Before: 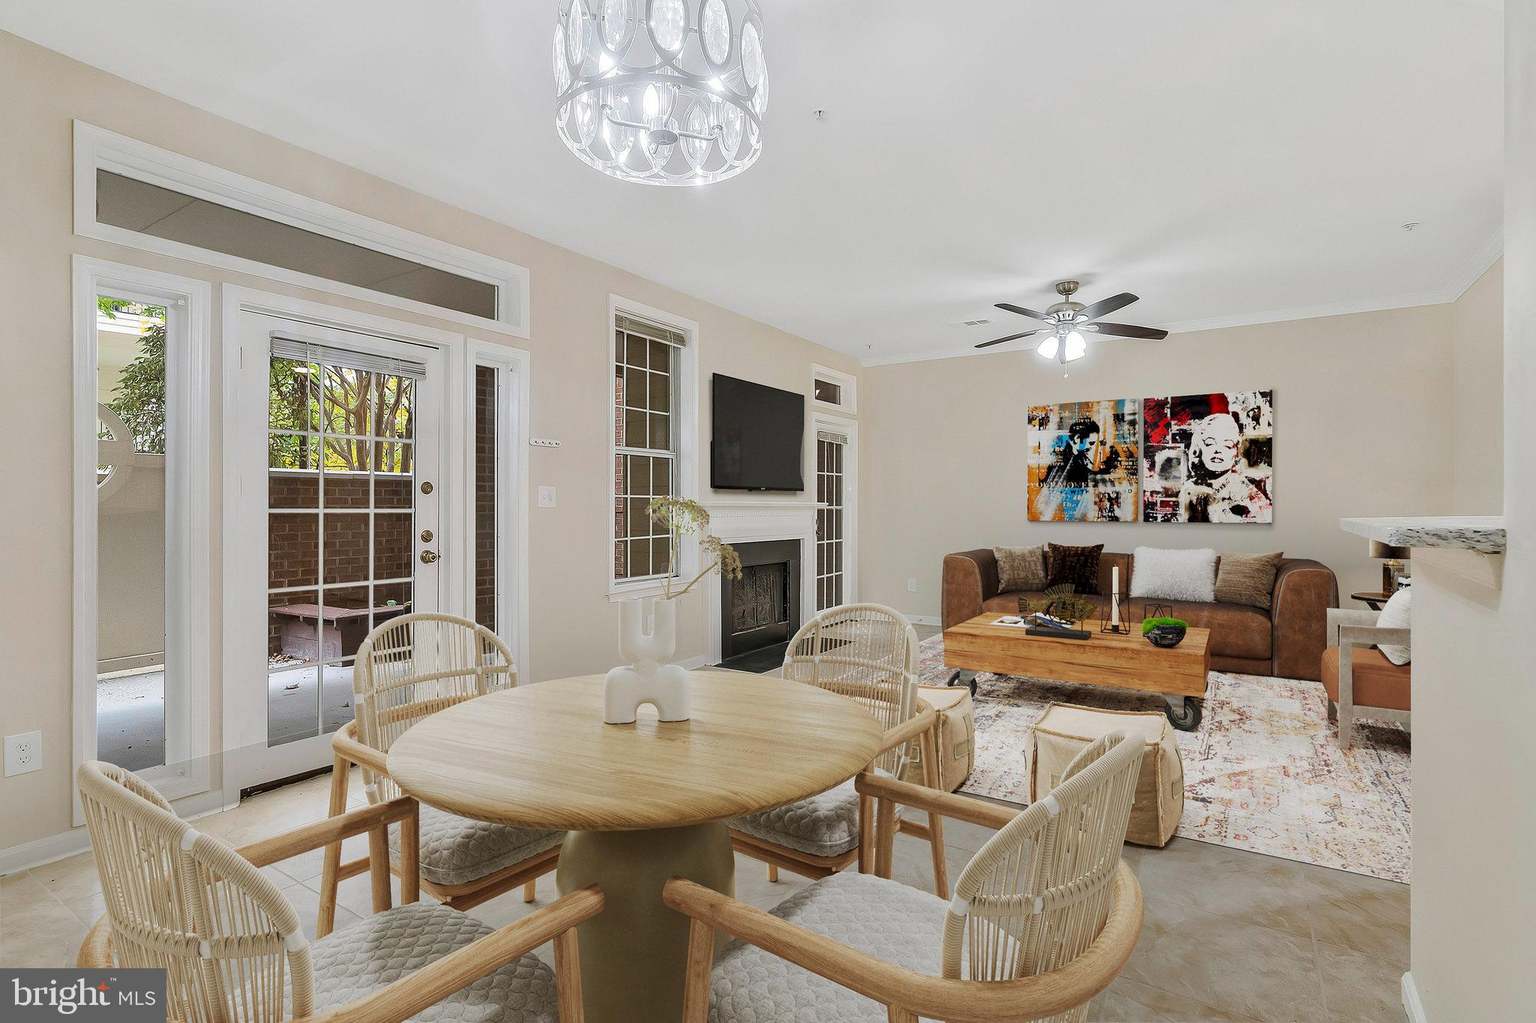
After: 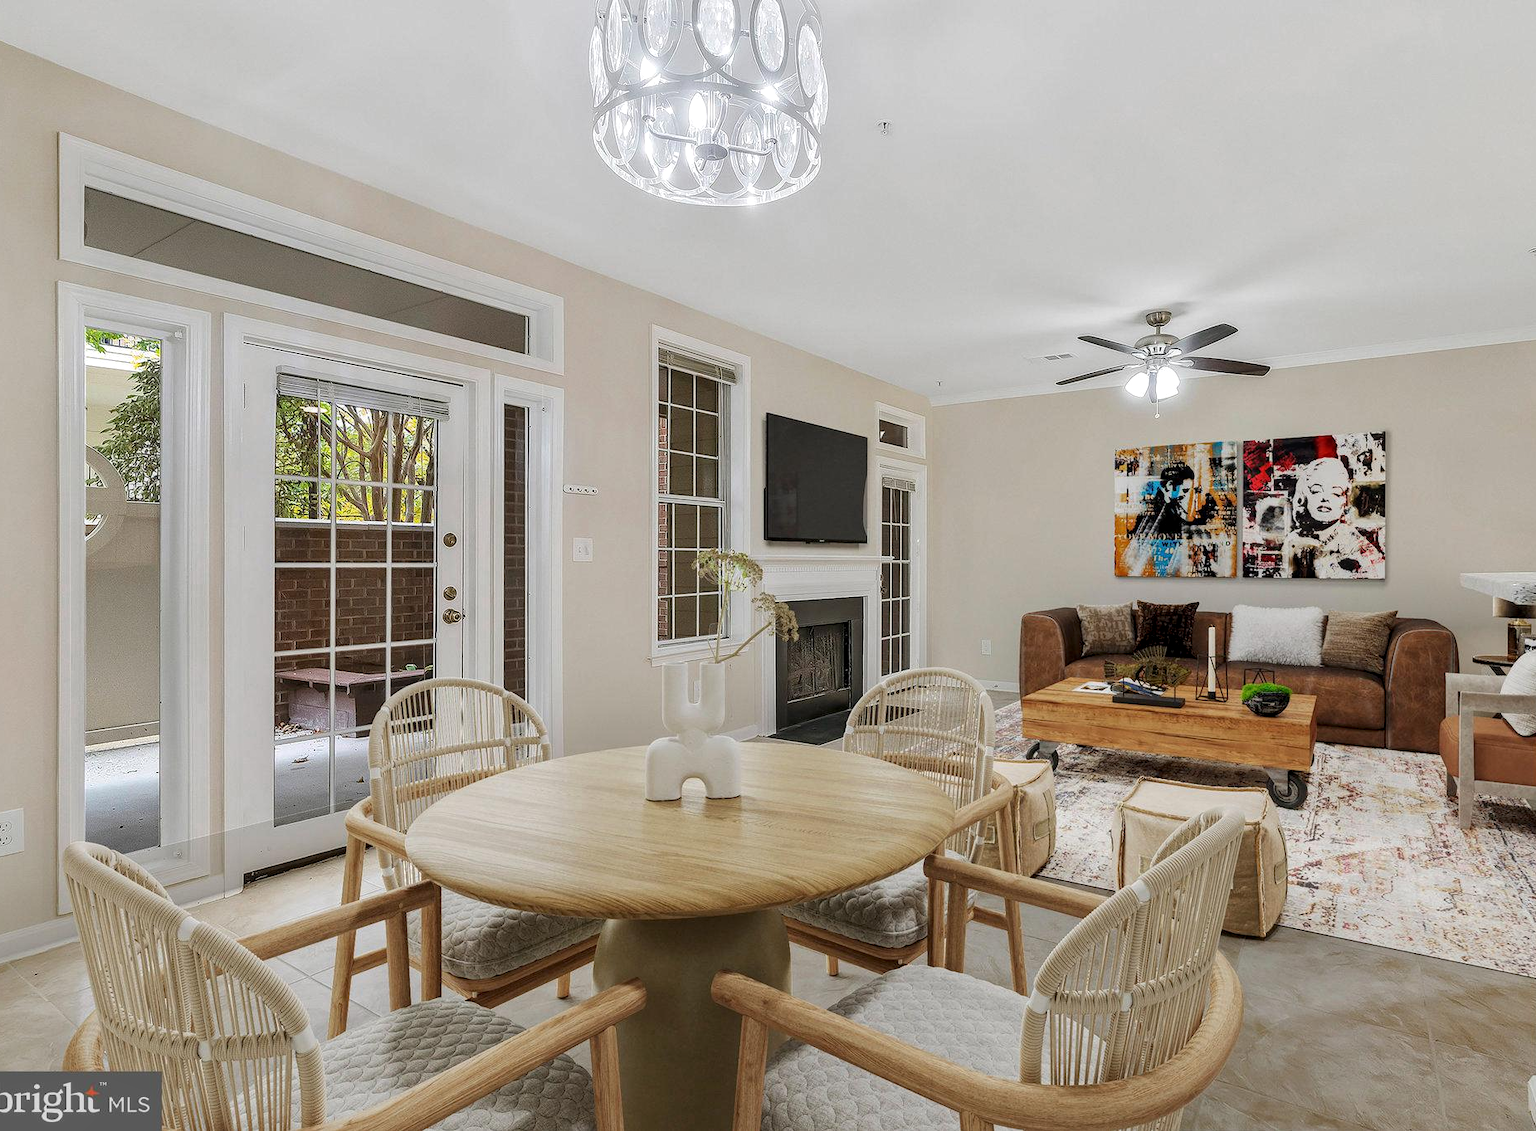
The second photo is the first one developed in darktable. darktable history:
local contrast: on, module defaults
crop and rotate: left 1.351%, right 8.267%
